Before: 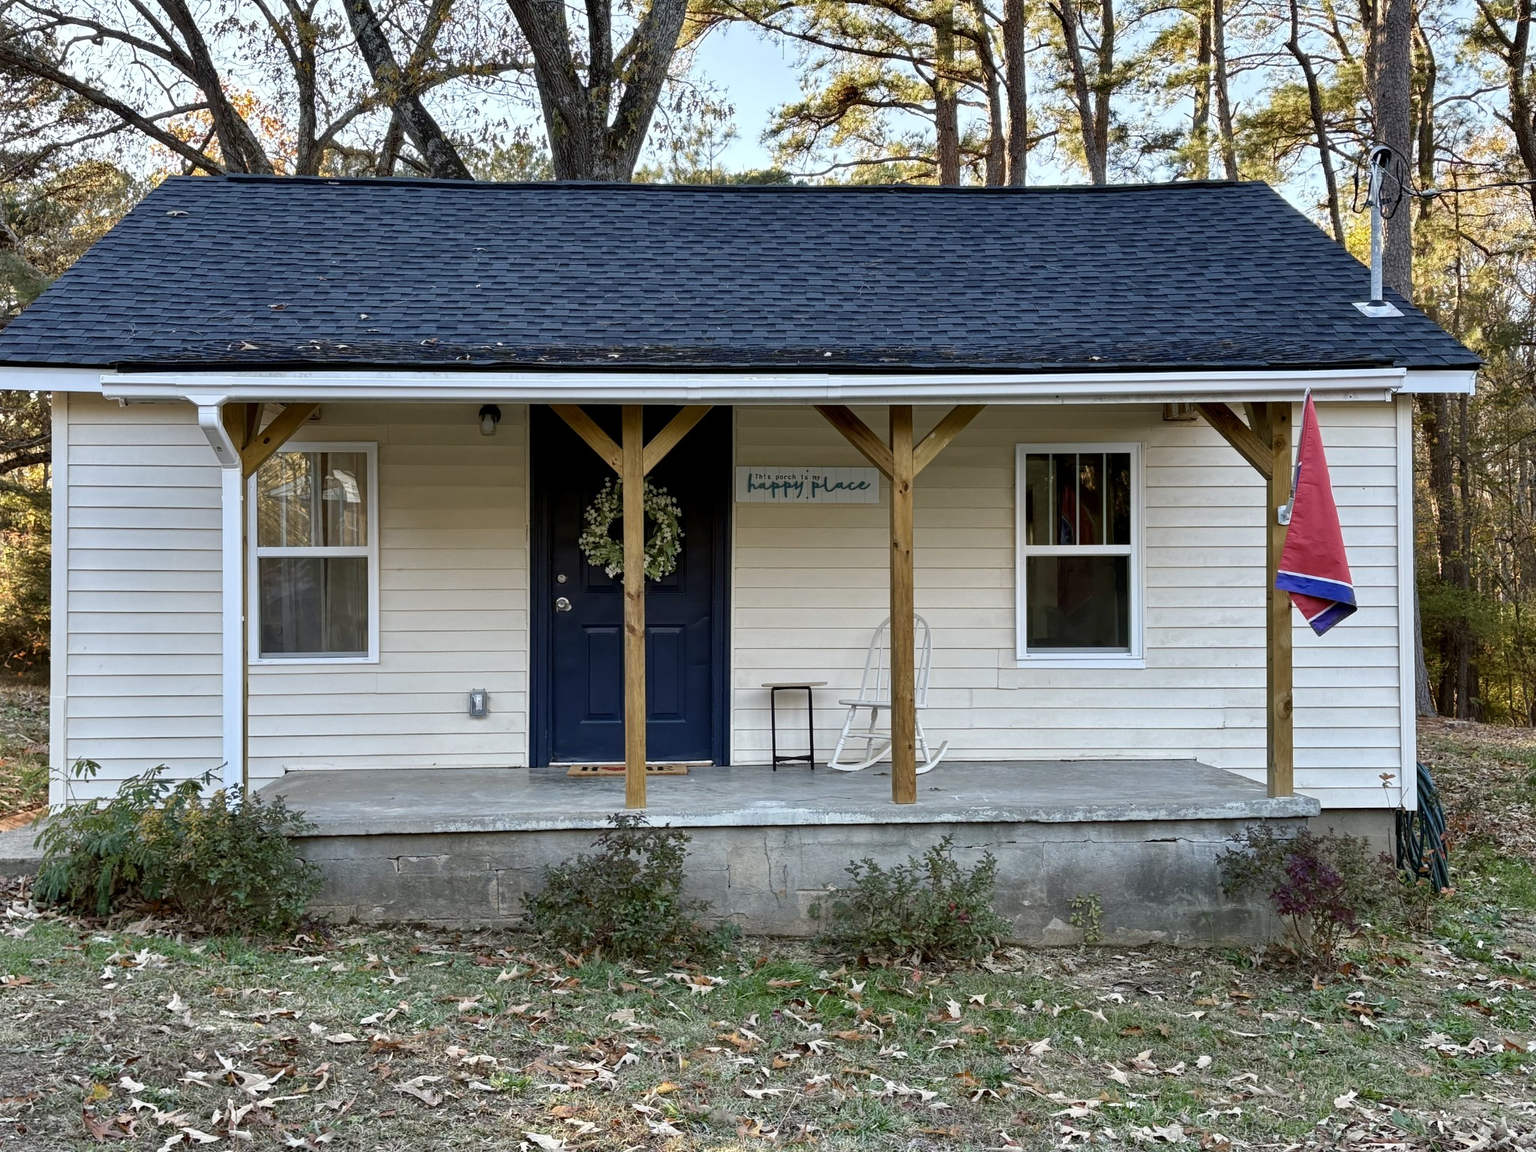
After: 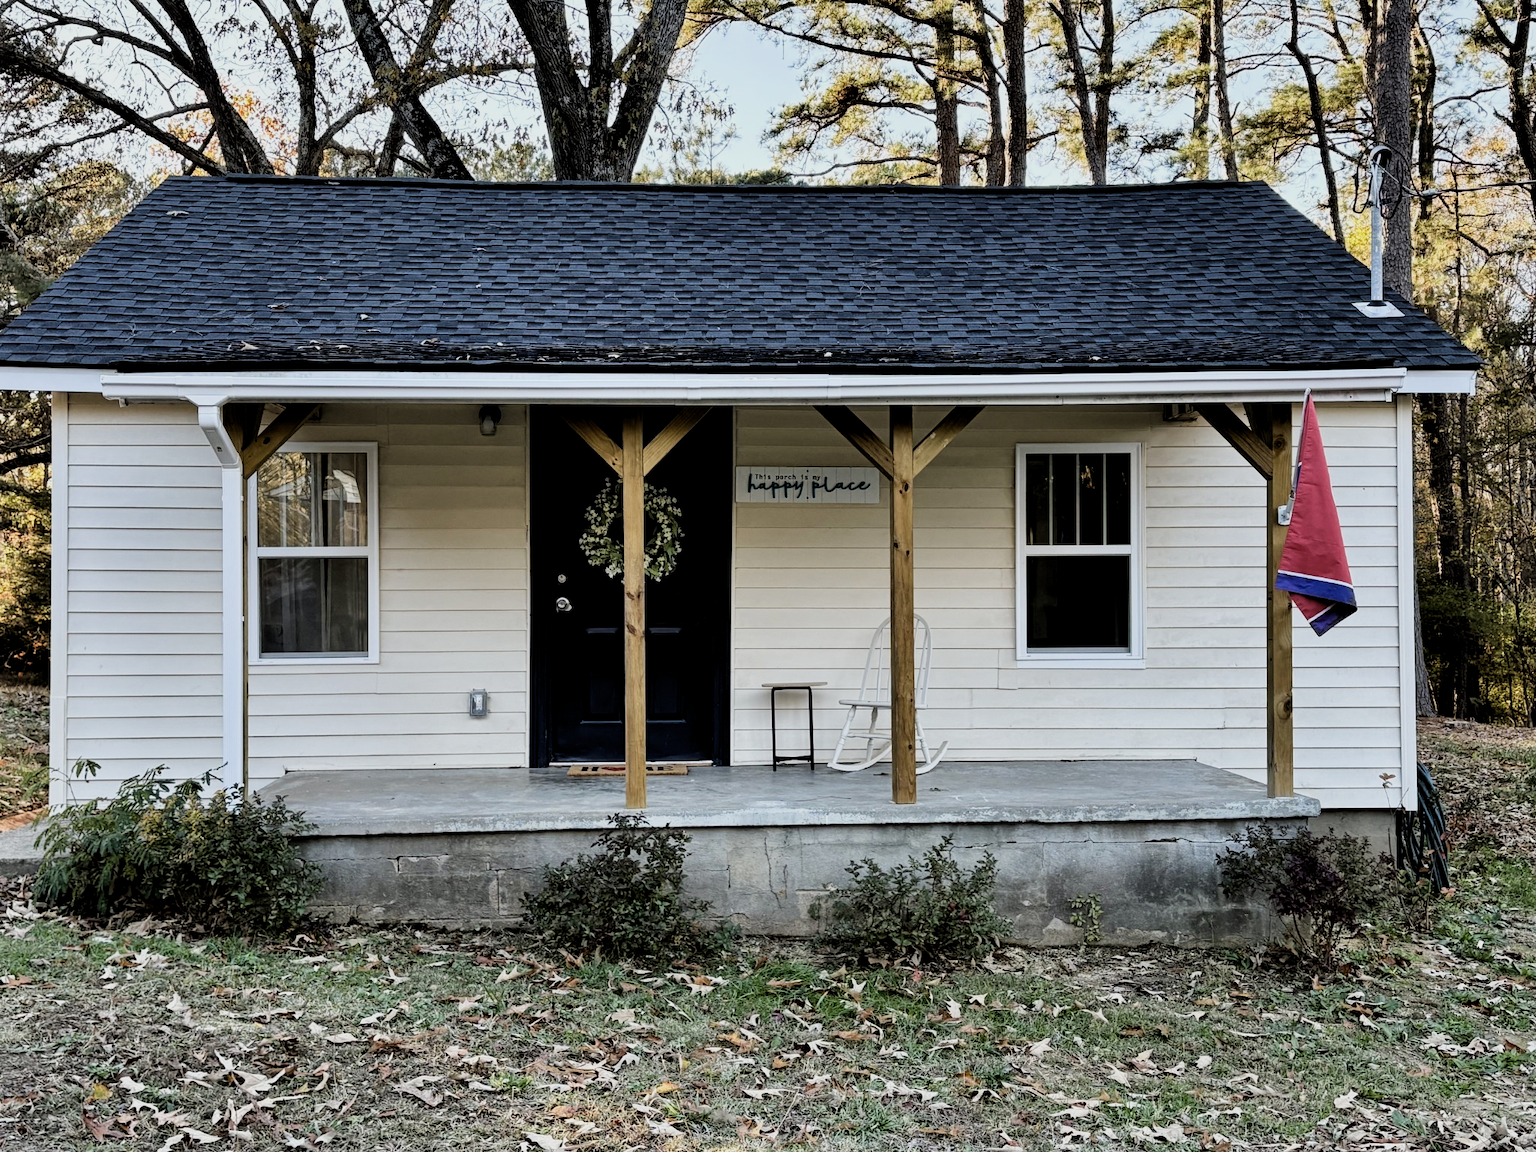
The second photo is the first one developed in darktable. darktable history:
shadows and highlights: radius 135.66, soften with gaussian
color correction: highlights b* -0.043
filmic rgb: black relative exposure -5.1 EV, white relative exposure 3.97 EV, hardness 2.89, contrast 1.385, highlights saturation mix -31.2%
levels: levels [0.016, 0.5, 0.996]
